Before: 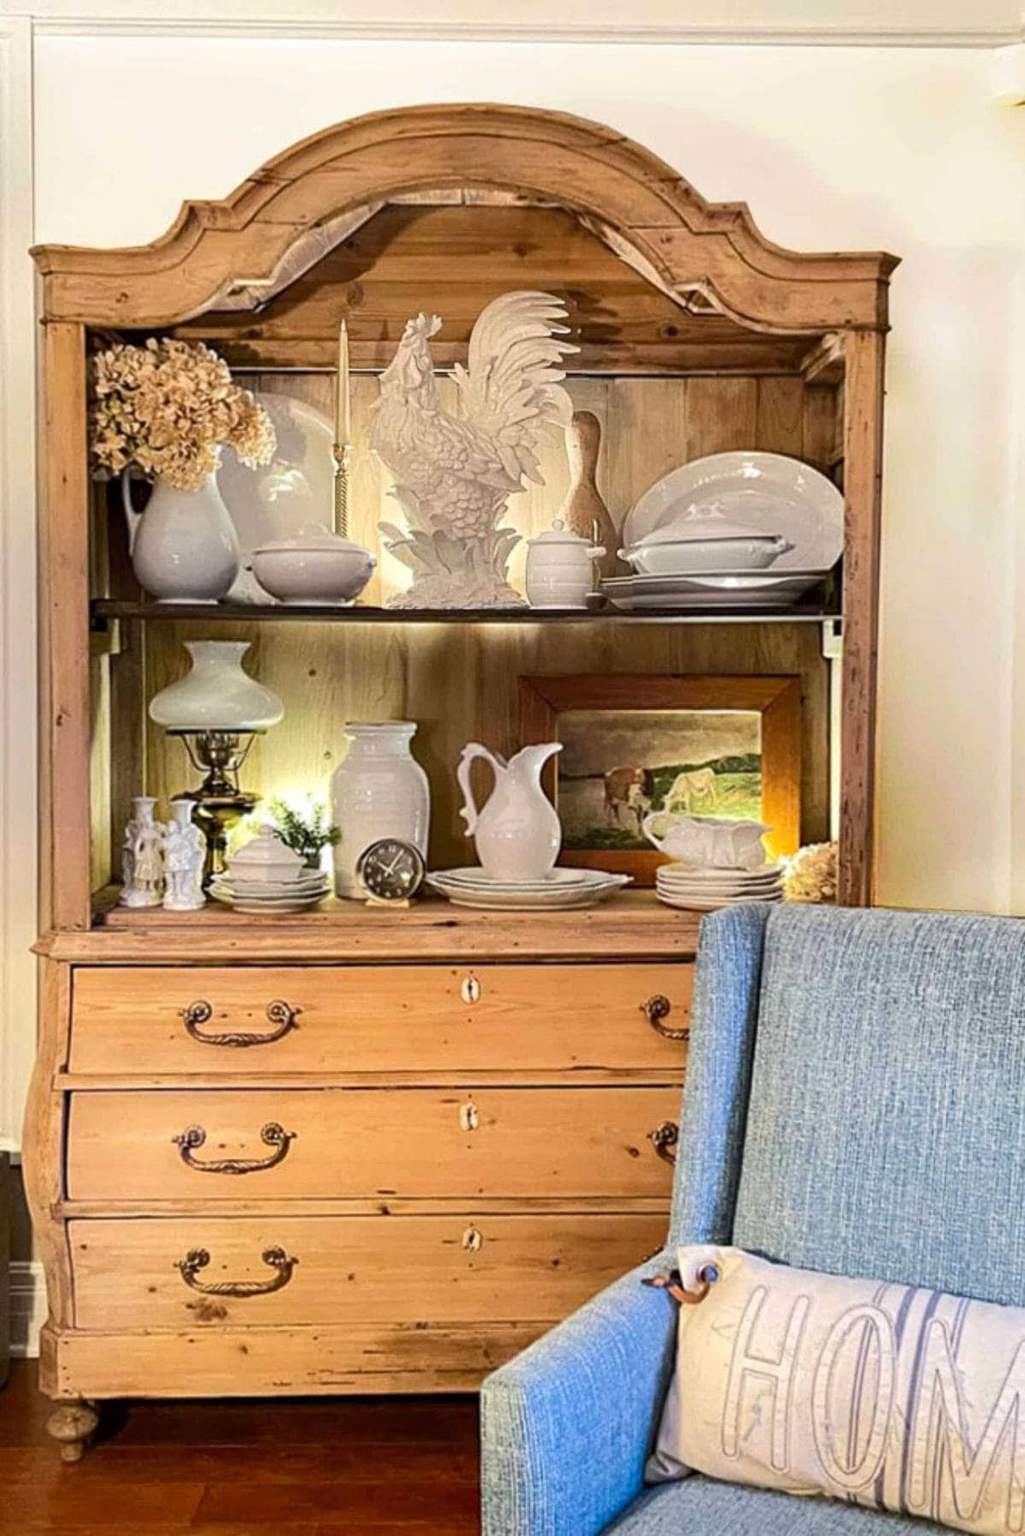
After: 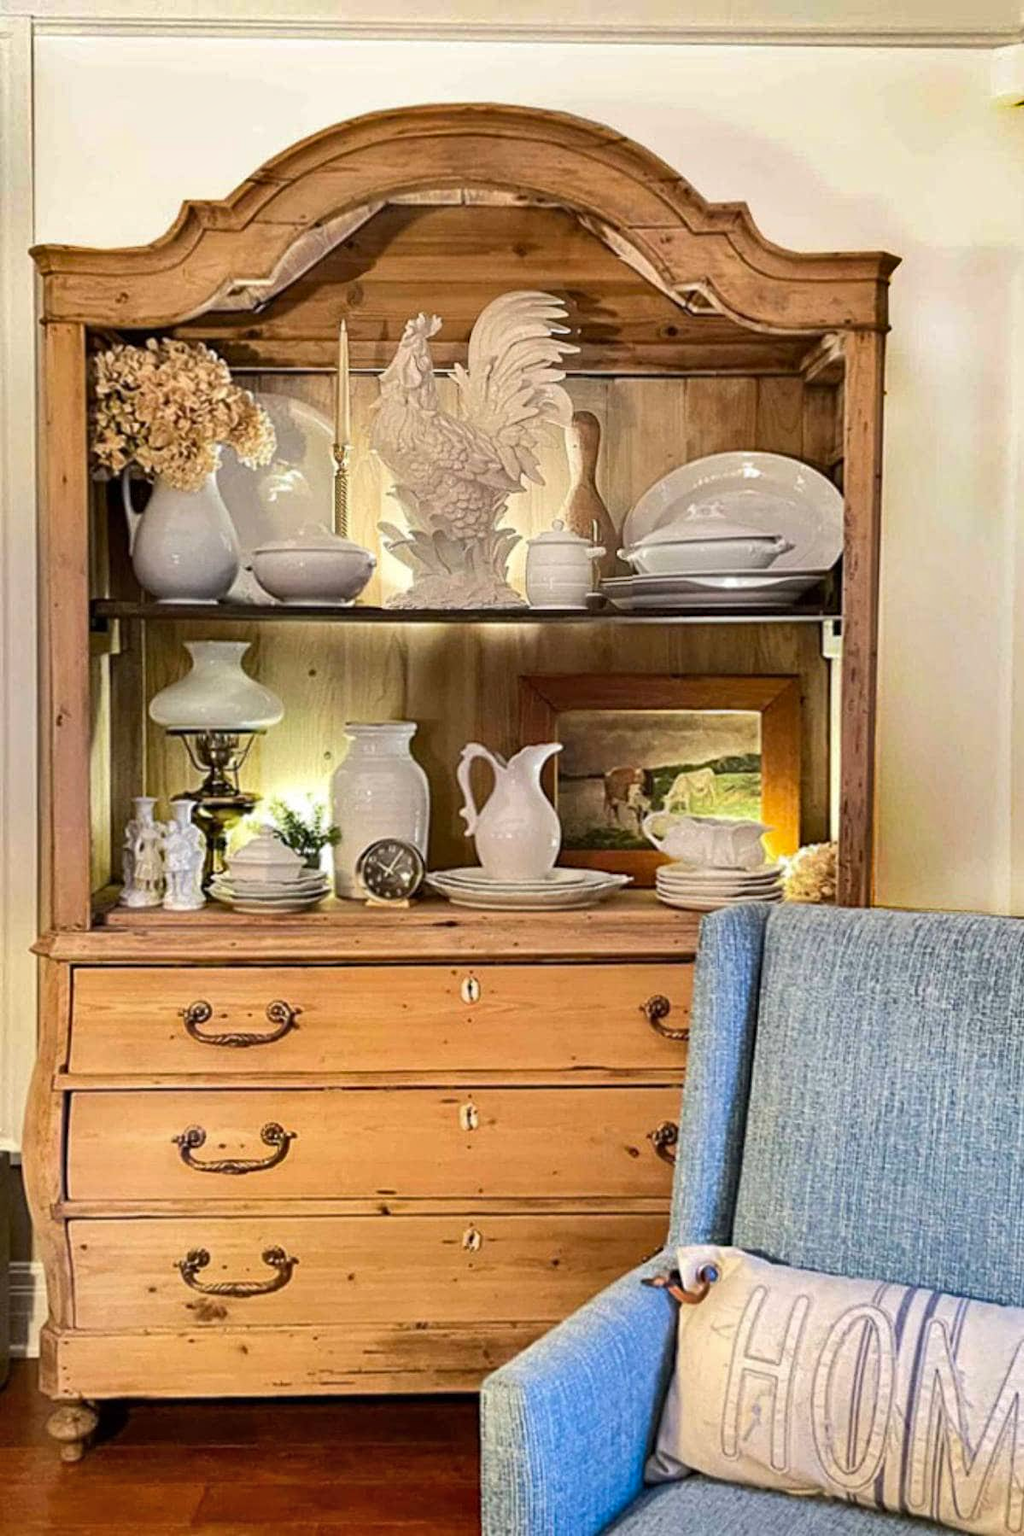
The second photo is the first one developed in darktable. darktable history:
shadows and highlights: highlights color adjustment 89.34%, low approximation 0.01, soften with gaussian
